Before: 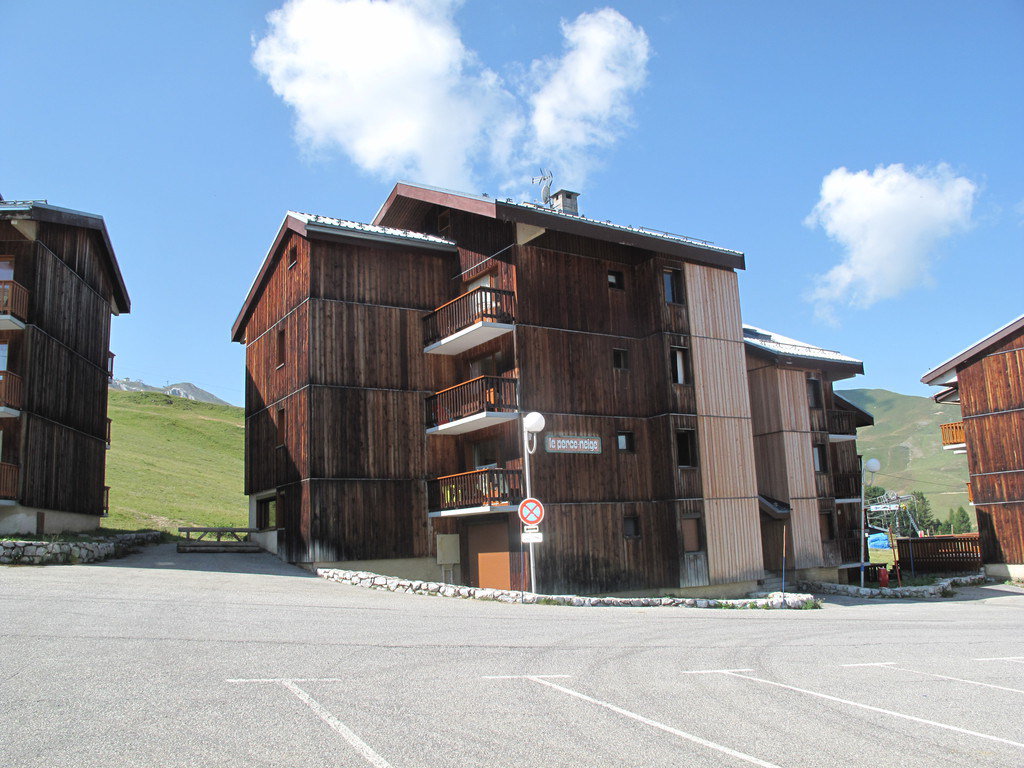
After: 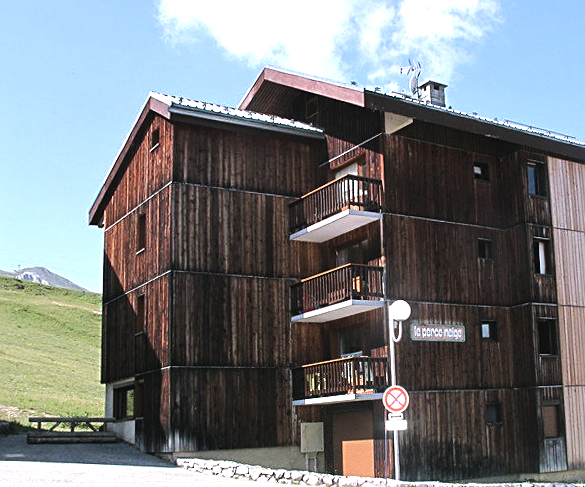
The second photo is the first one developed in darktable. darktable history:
white balance: red 1.004, blue 1.024
color balance rgb: shadows lift › chroma 2%, shadows lift › hue 135.47°, highlights gain › chroma 2%, highlights gain › hue 291.01°, global offset › luminance 0.5%, perceptual saturation grading › global saturation -10.8%, perceptual saturation grading › highlights -26.83%, perceptual saturation grading › shadows 21.25%, perceptual brilliance grading › highlights 17.77%, perceptual brilliance grading › mid-tones 31.71%, perceptual brilliance grading › shadows -31.01%, global vibrance 24.91%
rotate and perspective: rotation 0.679°, lens shift (horizontal) 0.136, crop left 0.009, crop right 0.991, crop top 0.078, crop bottom 0.95
crop: left 16.202%, top 11.208%, right 26.045%, bottom 20.557%
sharpen: on, module defaults
color correction: highlights a* -0.182, highlights b* -0.124
tone equalizer: on, module defaults
